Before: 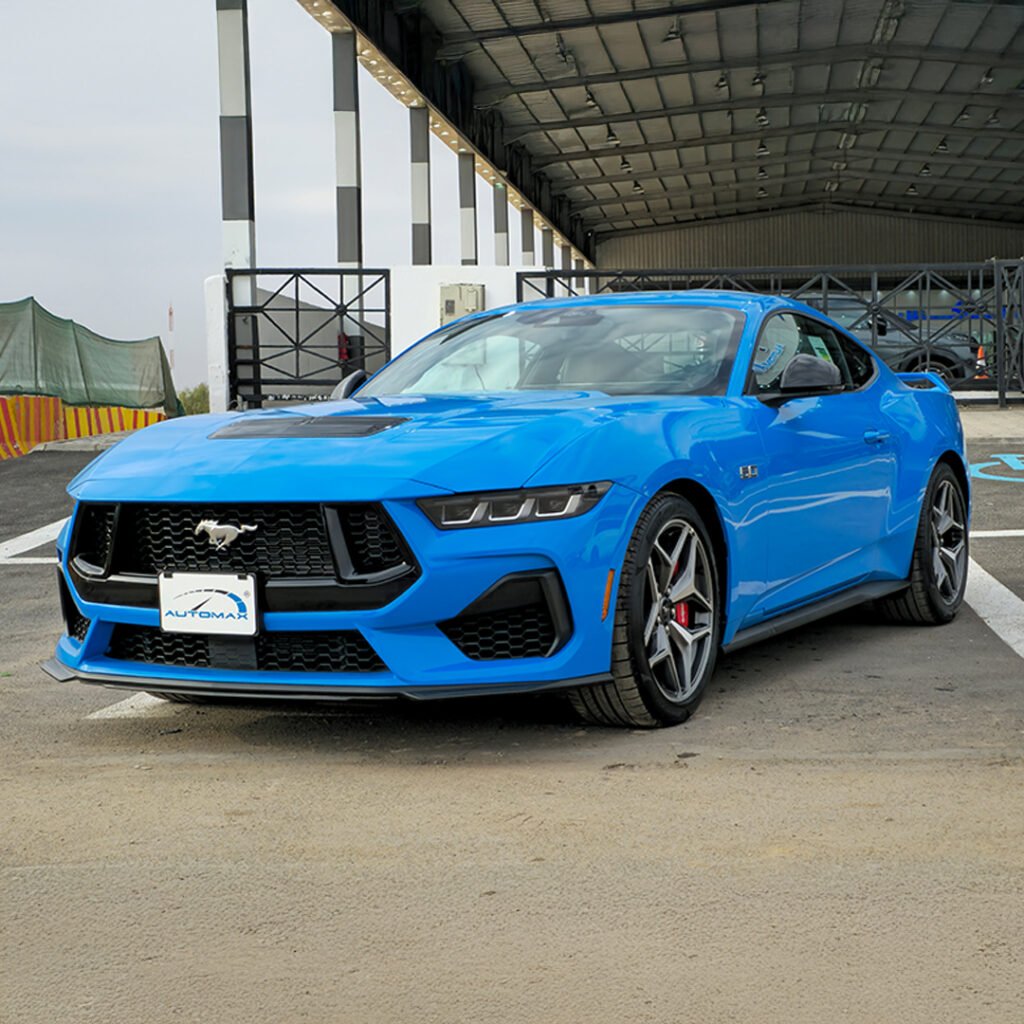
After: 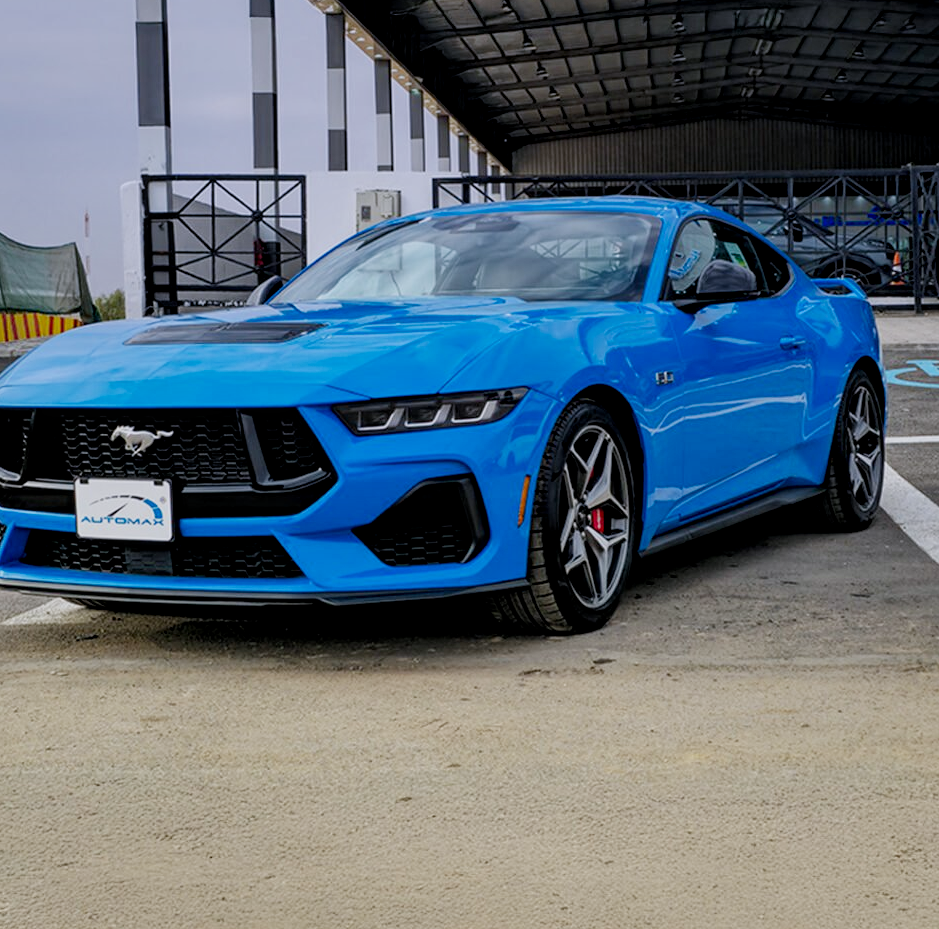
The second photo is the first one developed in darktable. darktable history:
filmic rgb: middle gray luminance 29%, black relative exposure -10.3 EV, white relative exposure 5.5 EV, threshold 6 EV, target black luminance 0%, hardness 3.95, latitude 2.04%, contrast 1.132, highlights saturation mix 5%, shadows ↔ highlights balance 15.11%, add noise in highlights 0, preserve chrominance no, color science v3 (2019), use custom middle-gray values true, iterations of high-quality reconstruction 0, contrast in highlights soft, enable highlight reconstruction true
graduated density: hue 238.83°, saturation 50%
exposure: black level correction 0, exposure 0.7 EV, compensate exposure bias true, compensate highlight preservation false
local contrast: highlights 99%, shadows 86%, detail 160%, midtone range 0.2
crop and rotate: left 8.262%, top 9.226%
